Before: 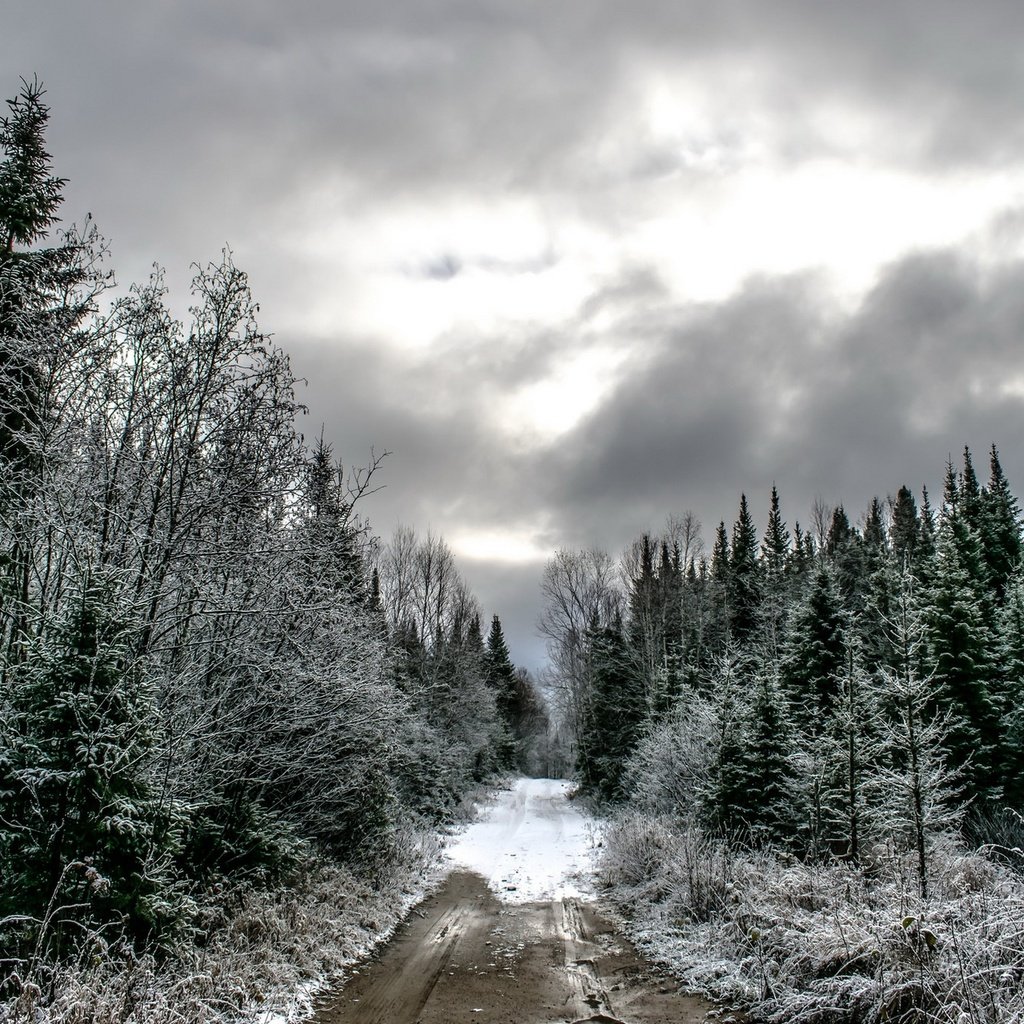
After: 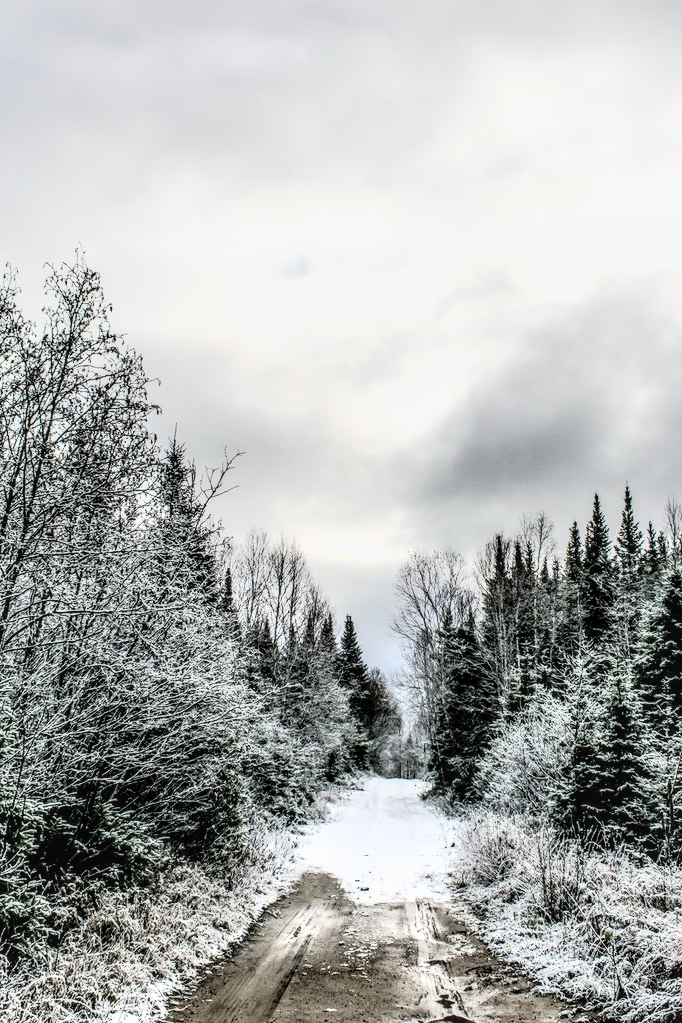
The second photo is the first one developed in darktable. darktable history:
crop and rotate: left 14.406%, right 18.951%
local contrast: detail 144%
filmic rgb: black relative exposure -7.65 EV, white relative exposure 4.56 EV, hardness 3.61
tone curve: curves: ch0 [(0, 0.052) (0.207, 0.35) (0.392, 0.592) (0.54, 0.803) (0.725, 0.922) (0.99, 0.974)], color space Lab, independent channels, preserve colors none
